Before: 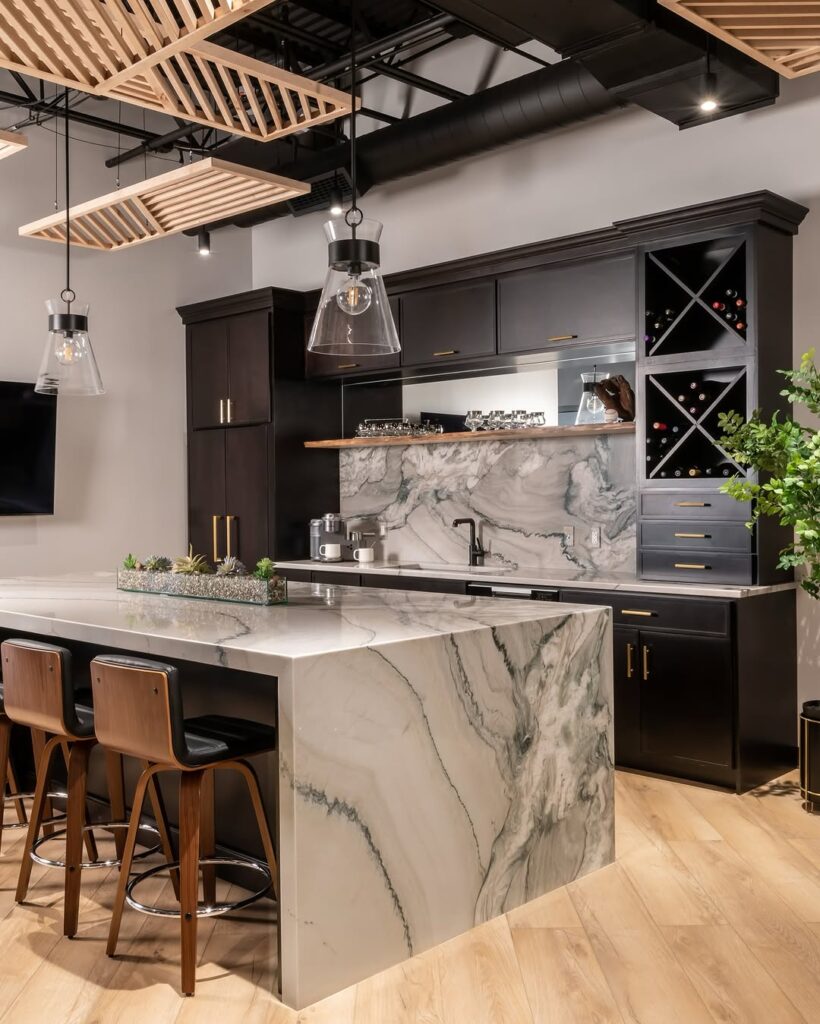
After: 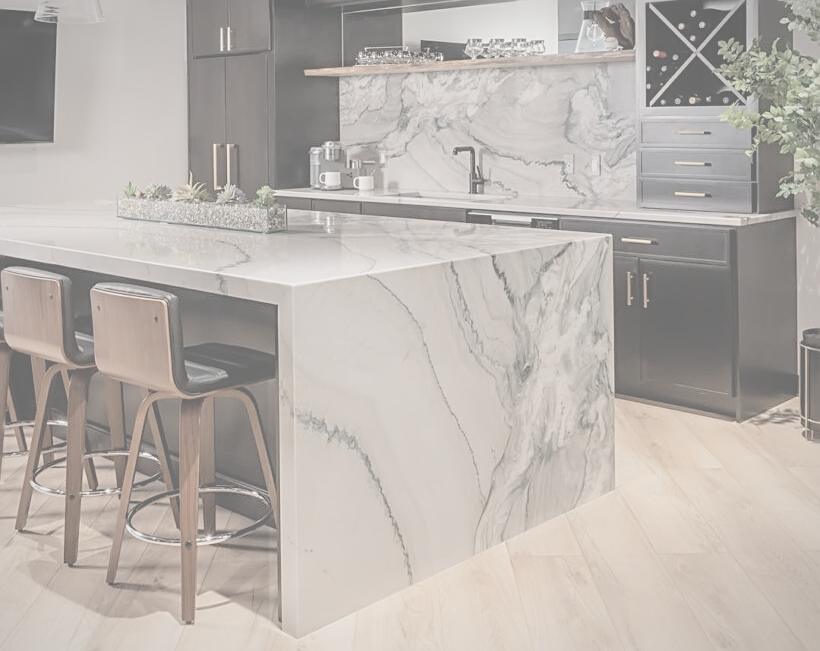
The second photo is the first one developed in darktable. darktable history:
sharpen: amount 0.55
crop and rotate: top 36.41%
tone equalizer: -7 EV 0.114 EV, edges refinement/feathering 500, mask exposure compensation -1.57 EV, preserve details no
vignetting: fall-off start 84.3%, fall-off radius 79.73%, brightness -0.321, width/height ratio 1.217
contrast brightness saturation: contrast -0.305, brightness 0.74, saturation -0.775
velvia: on, module defaults
